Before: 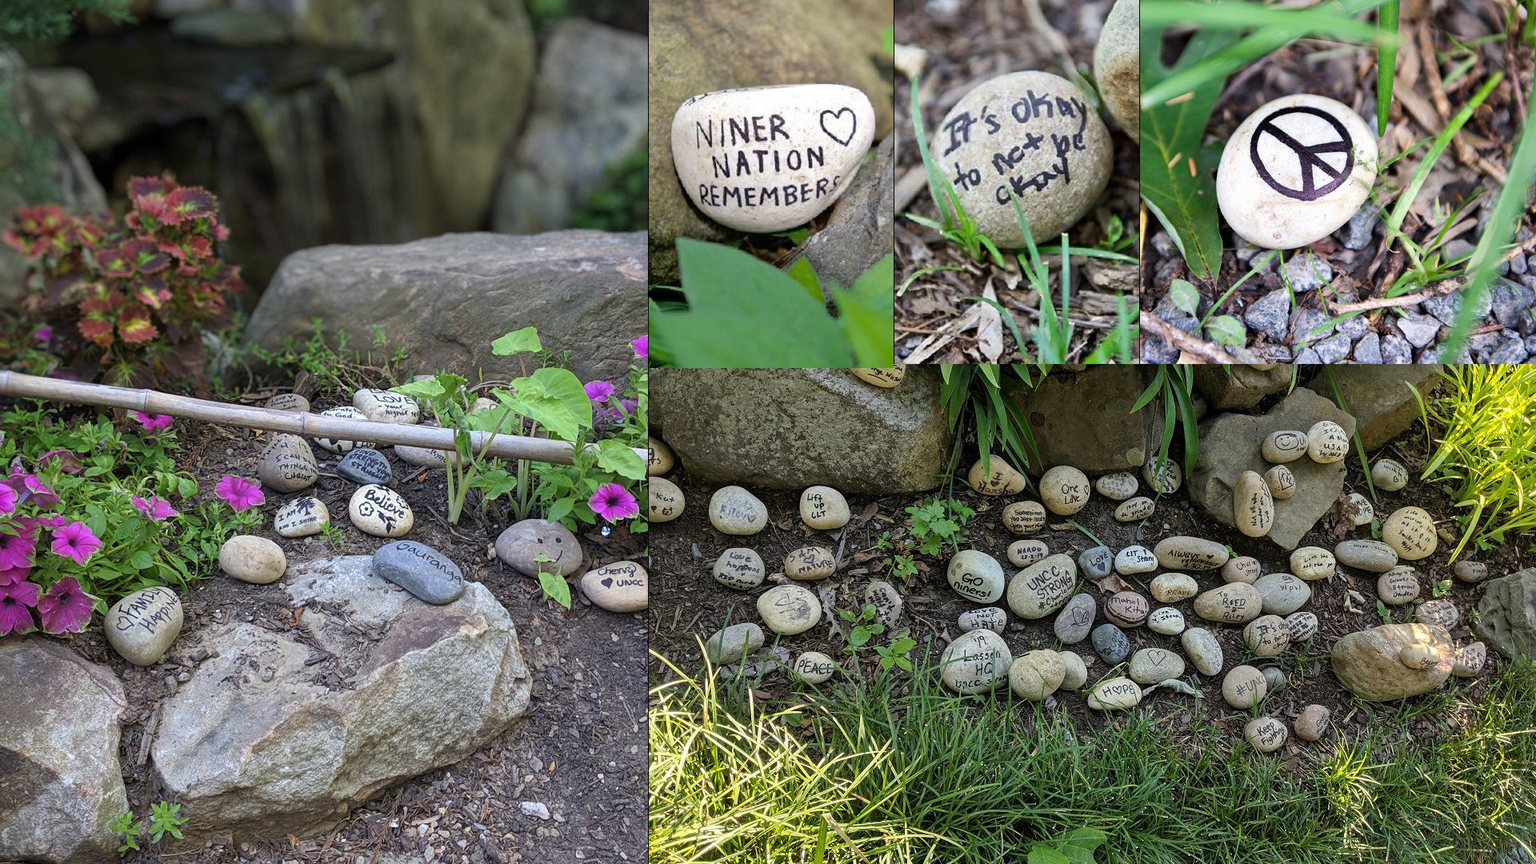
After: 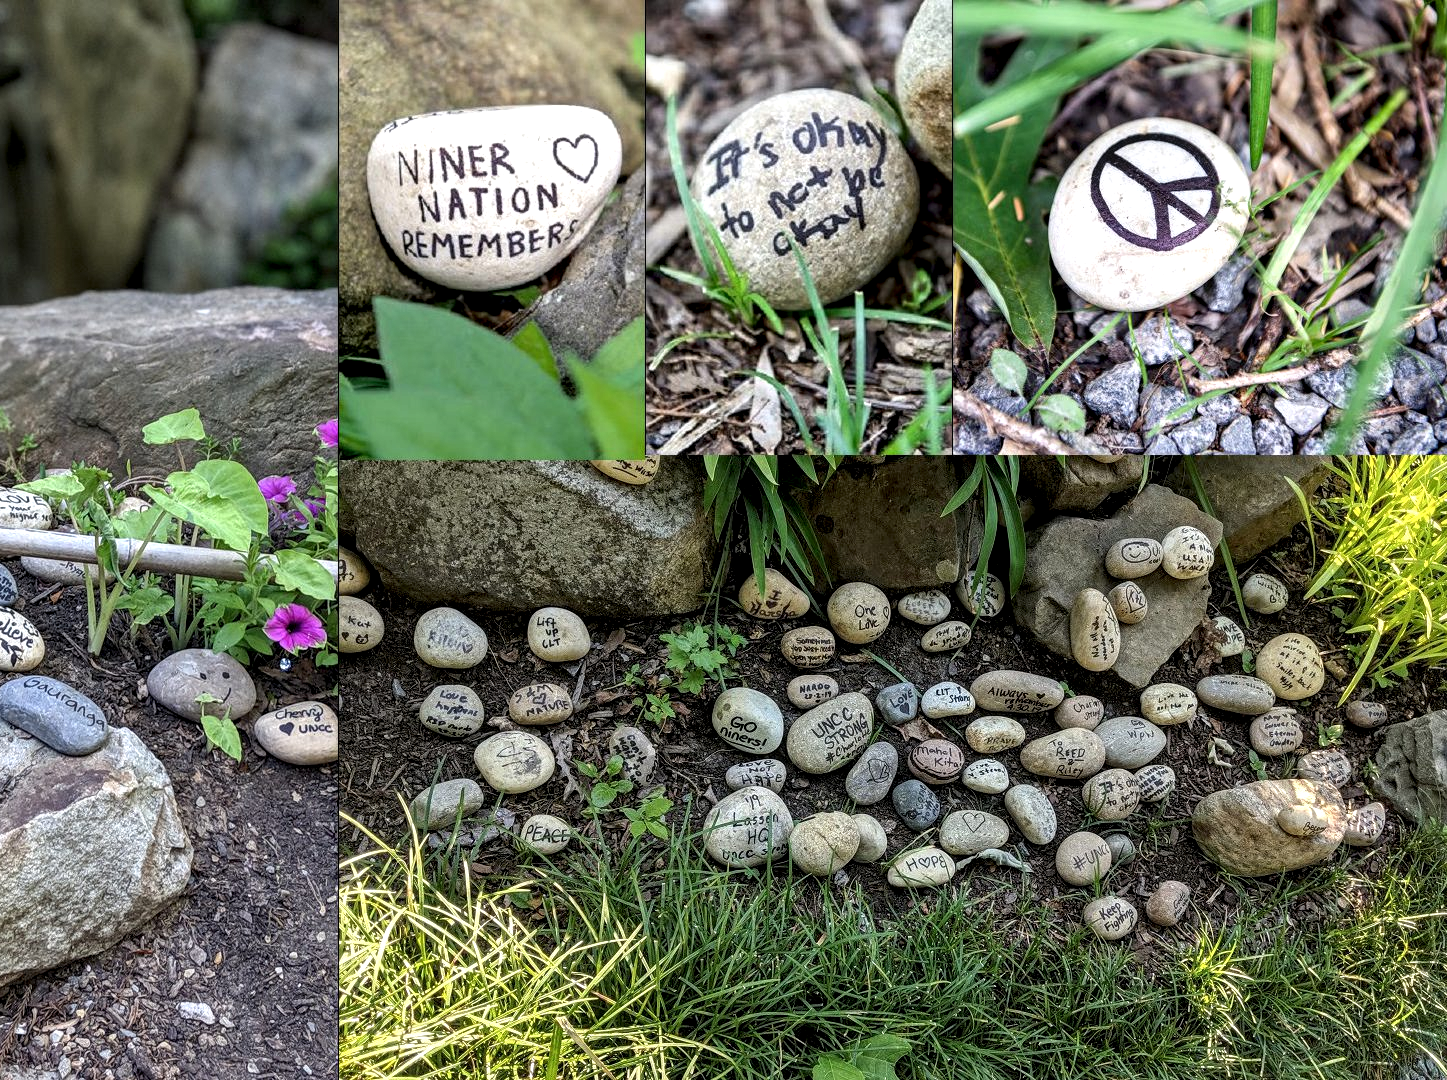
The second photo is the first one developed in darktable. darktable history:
white balance: red 1, blue 1
local contrast: highlights 60%, shadows 60%, detail 160%
crop and rotate: left 24.6%
